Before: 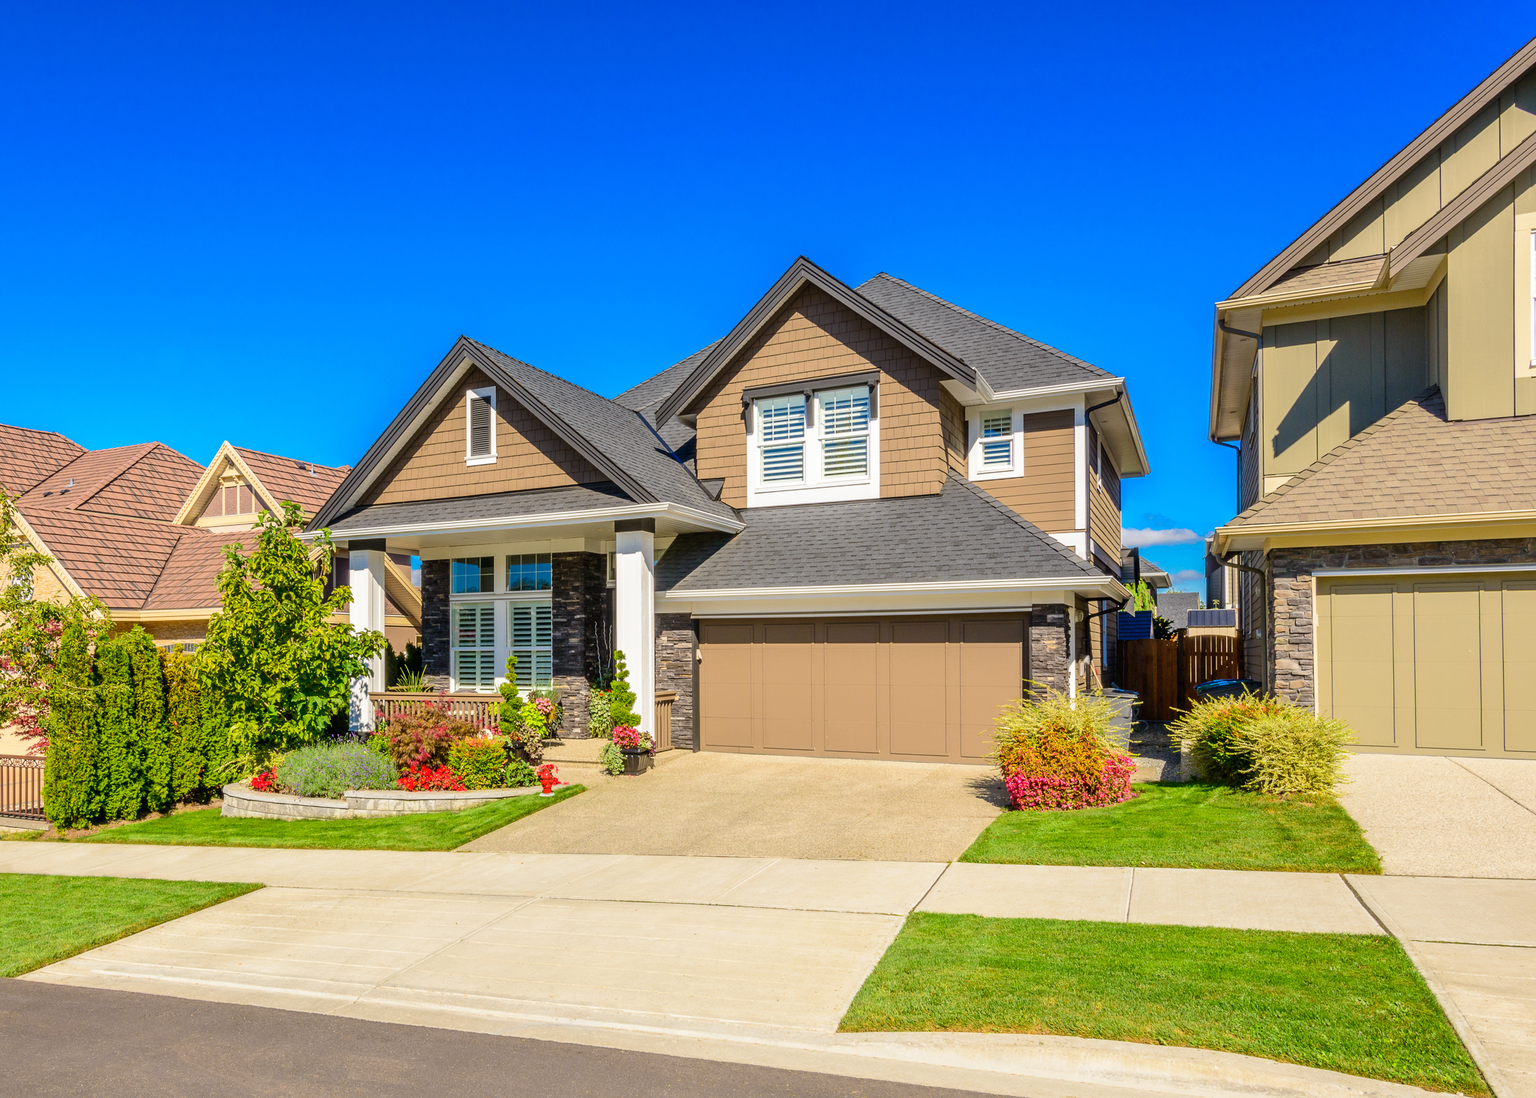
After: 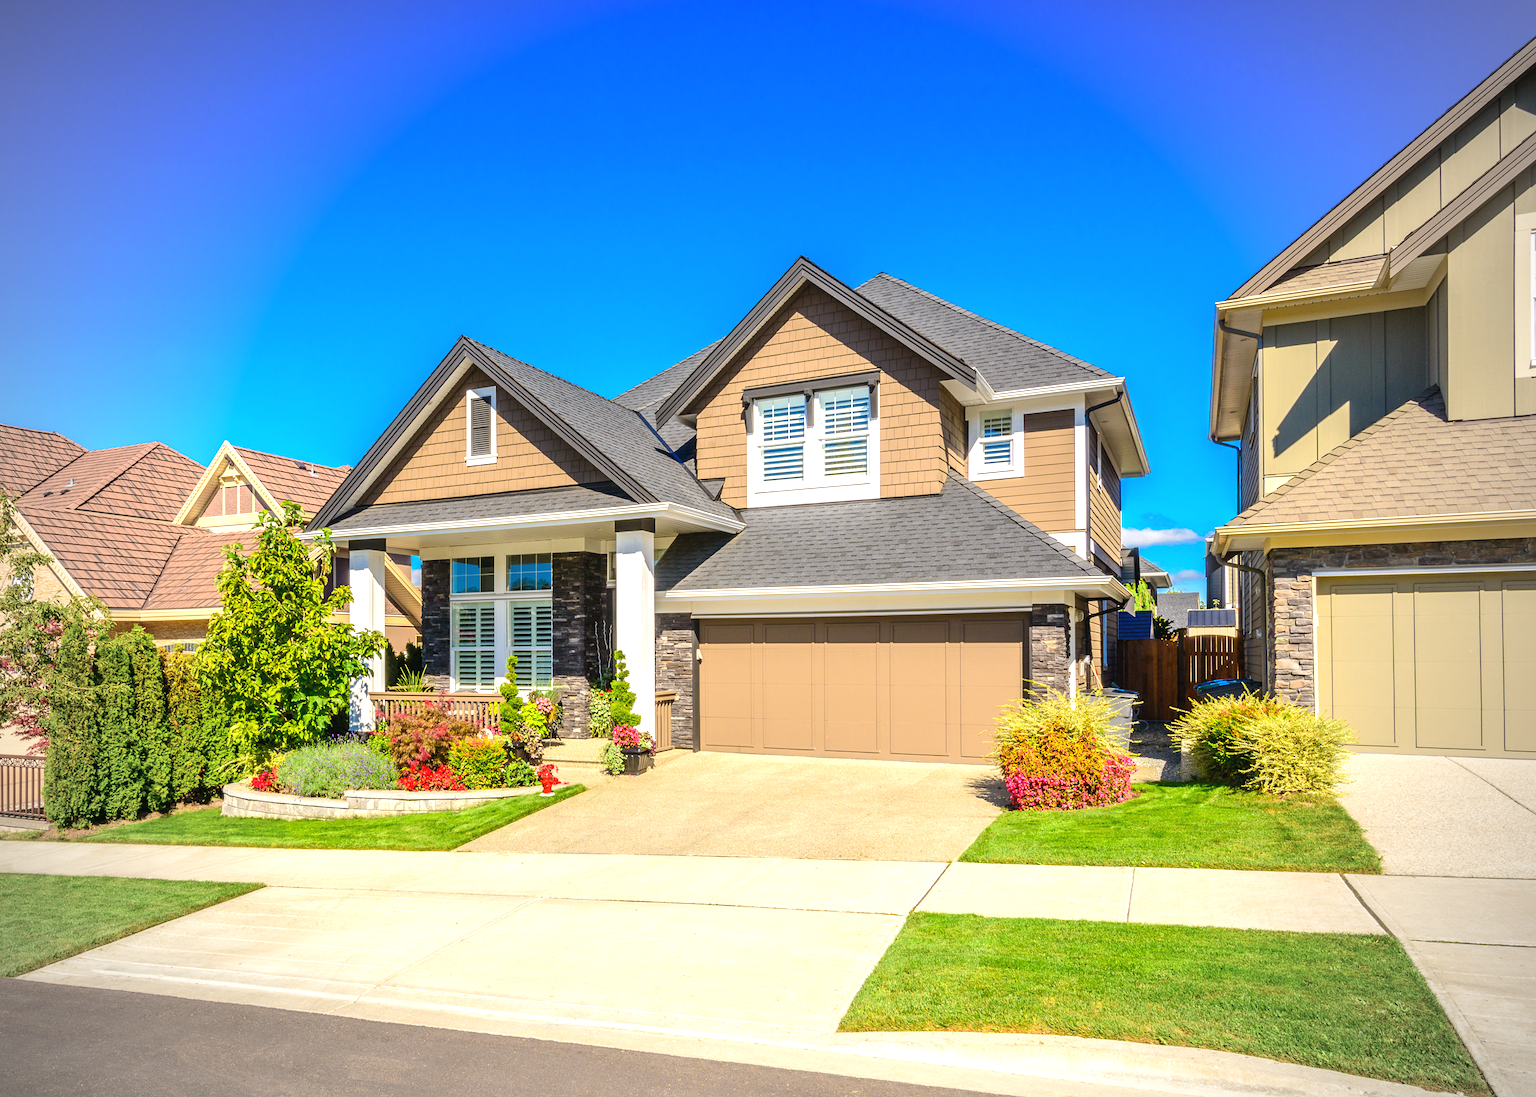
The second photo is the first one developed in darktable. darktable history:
vignetting: fall-off start 71.89%
exposure: black level correction -0.001, exposure 0.545 EV, compensate highlight preservation false
